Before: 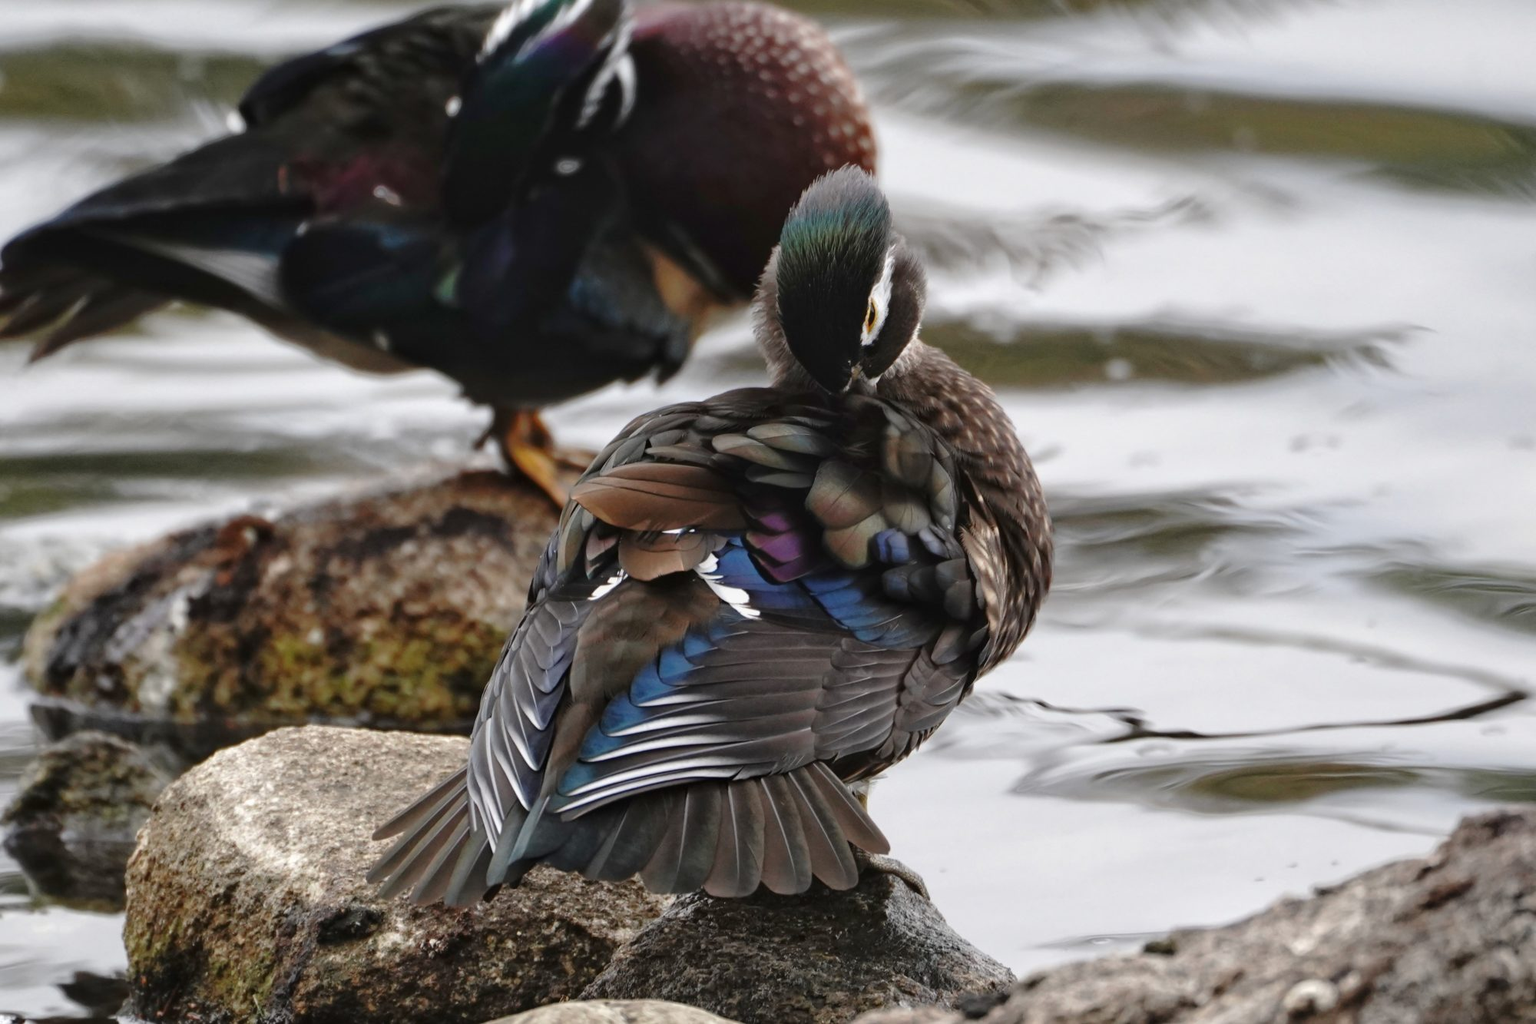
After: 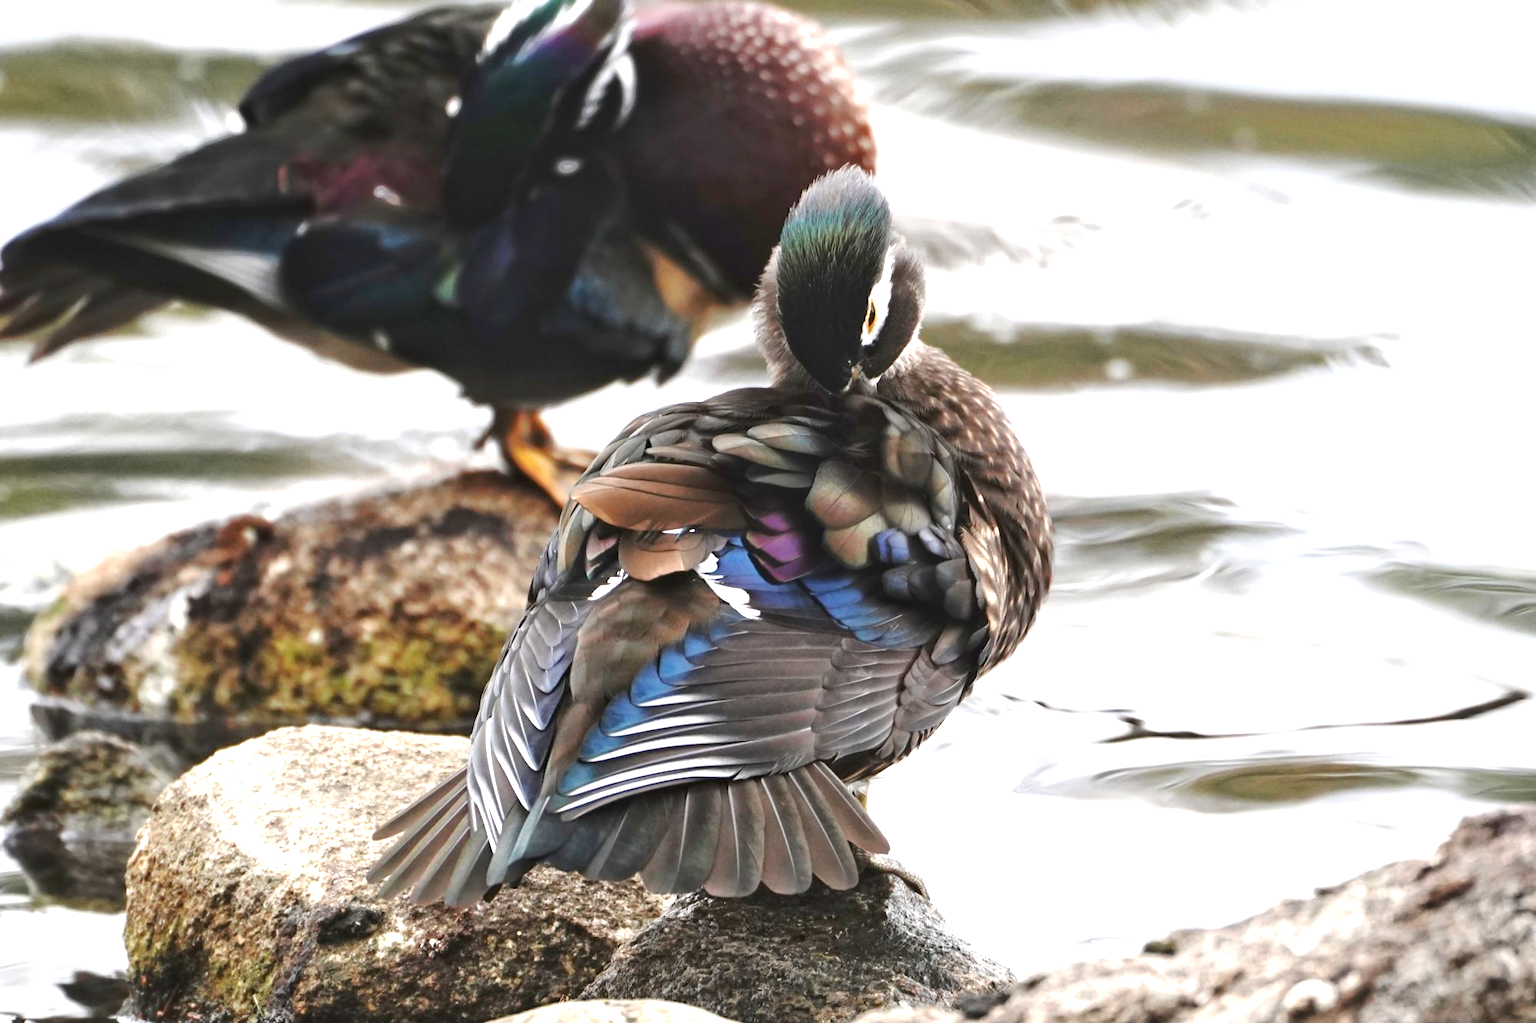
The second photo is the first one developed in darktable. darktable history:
exposure: black level correction 0, exposure 1.29 EV, compensate exposure bias true, compensate highlight preservation false
